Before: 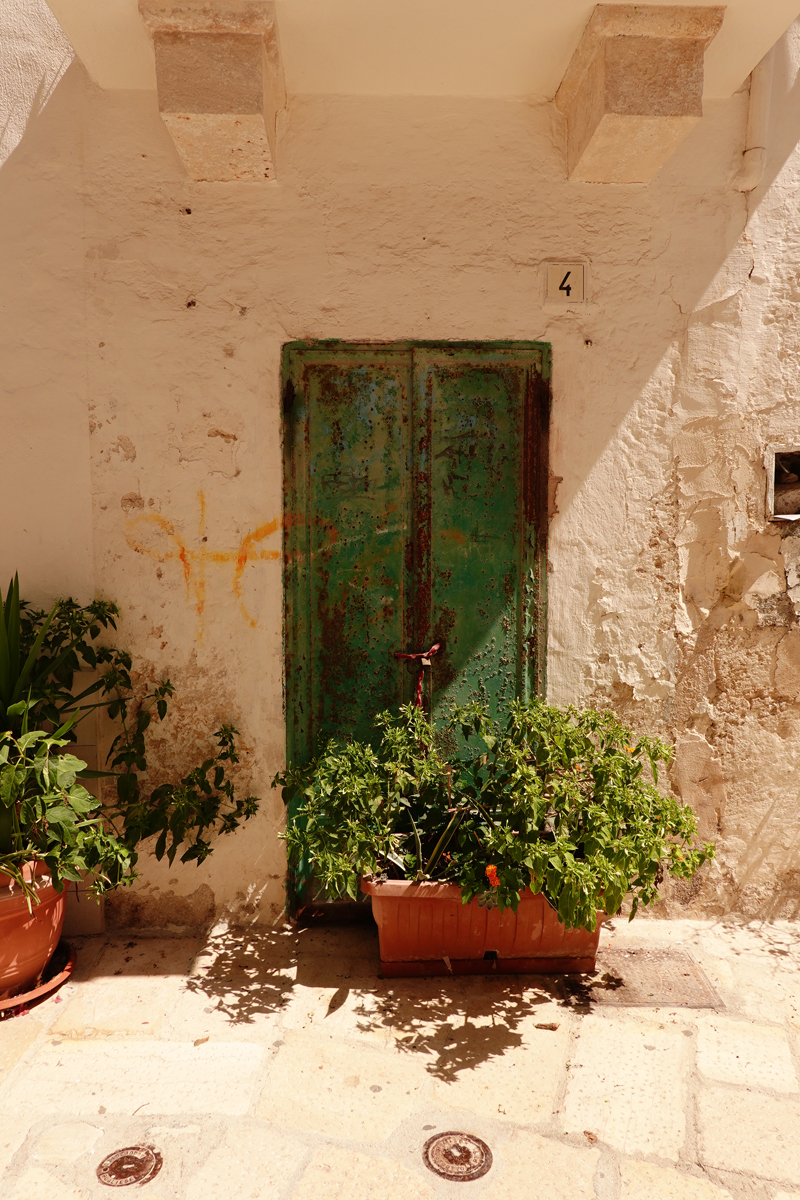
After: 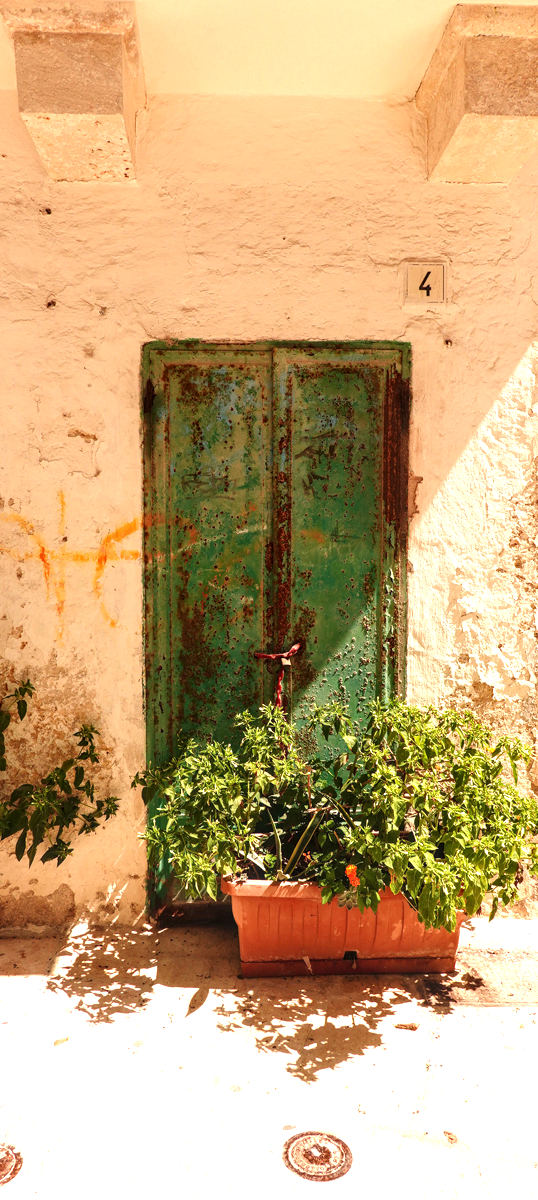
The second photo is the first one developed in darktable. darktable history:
local contrast: on, module defaults
crop and rotate: left 17.569%, right 15.081%
exposure: black level correction 0.001, exposure 1.127 EV, compensate highlight preservation false
